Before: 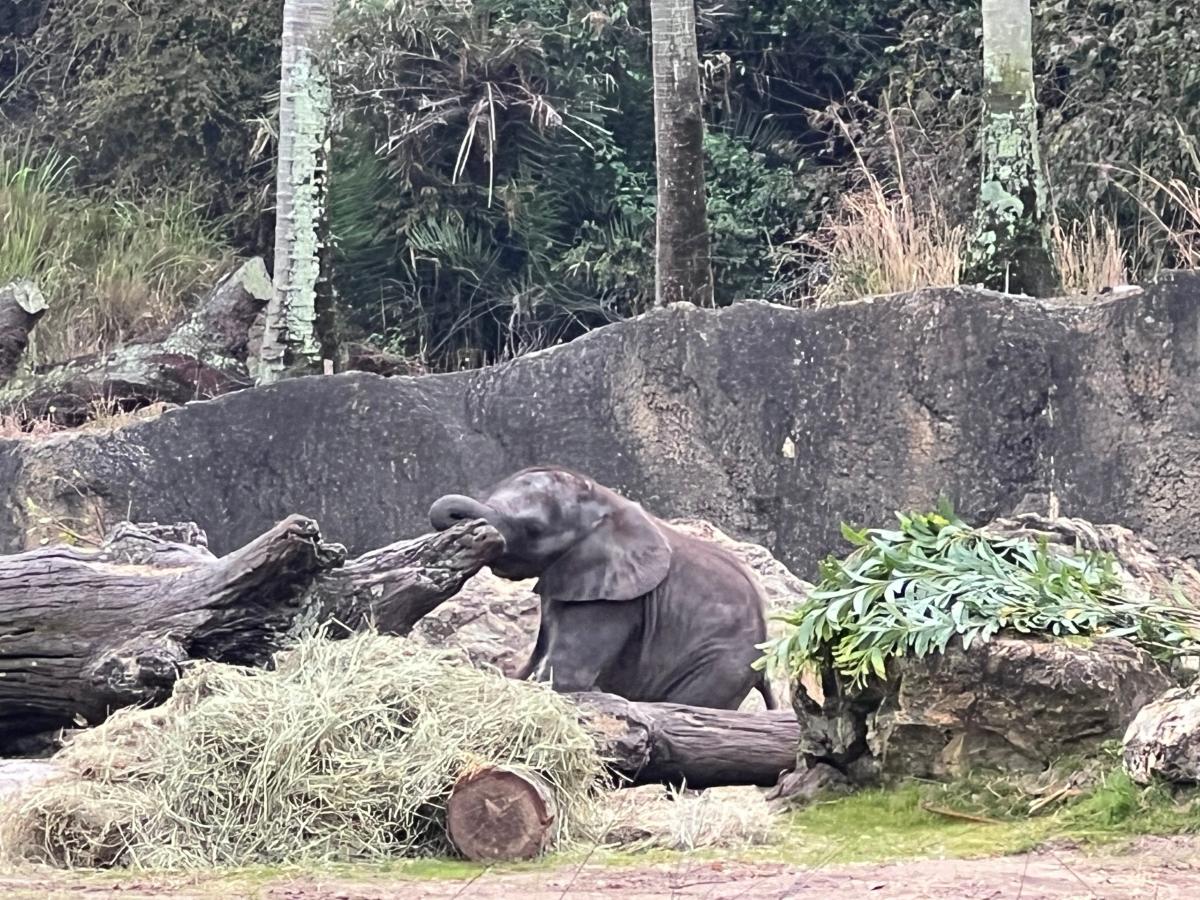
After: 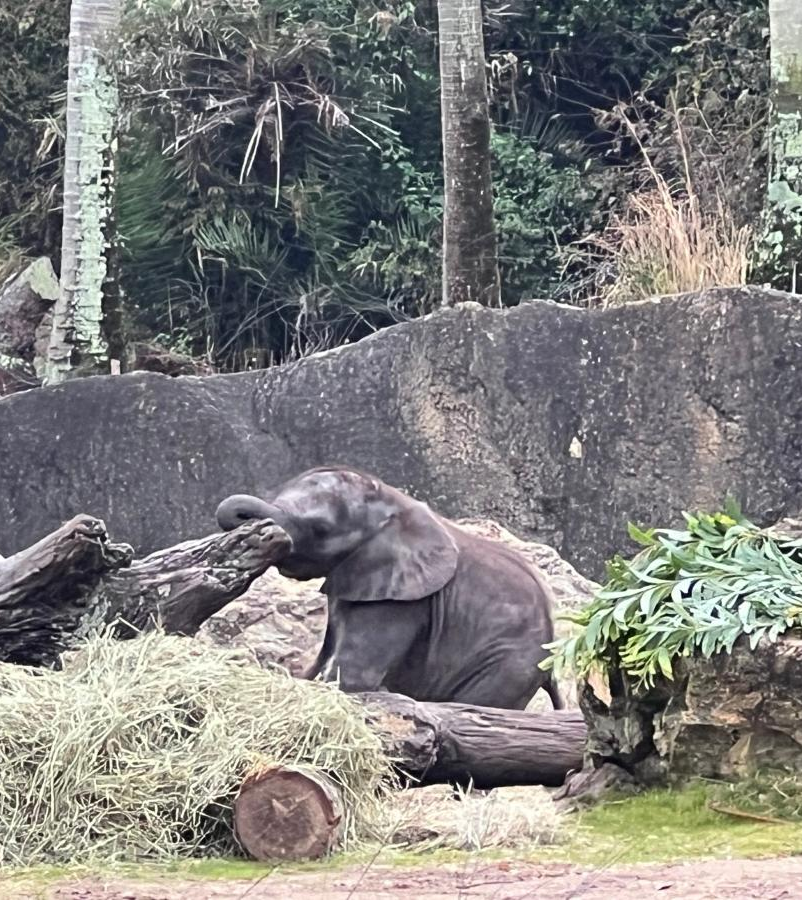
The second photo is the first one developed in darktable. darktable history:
crop and rotate: left 17.75%, right 15.369%
